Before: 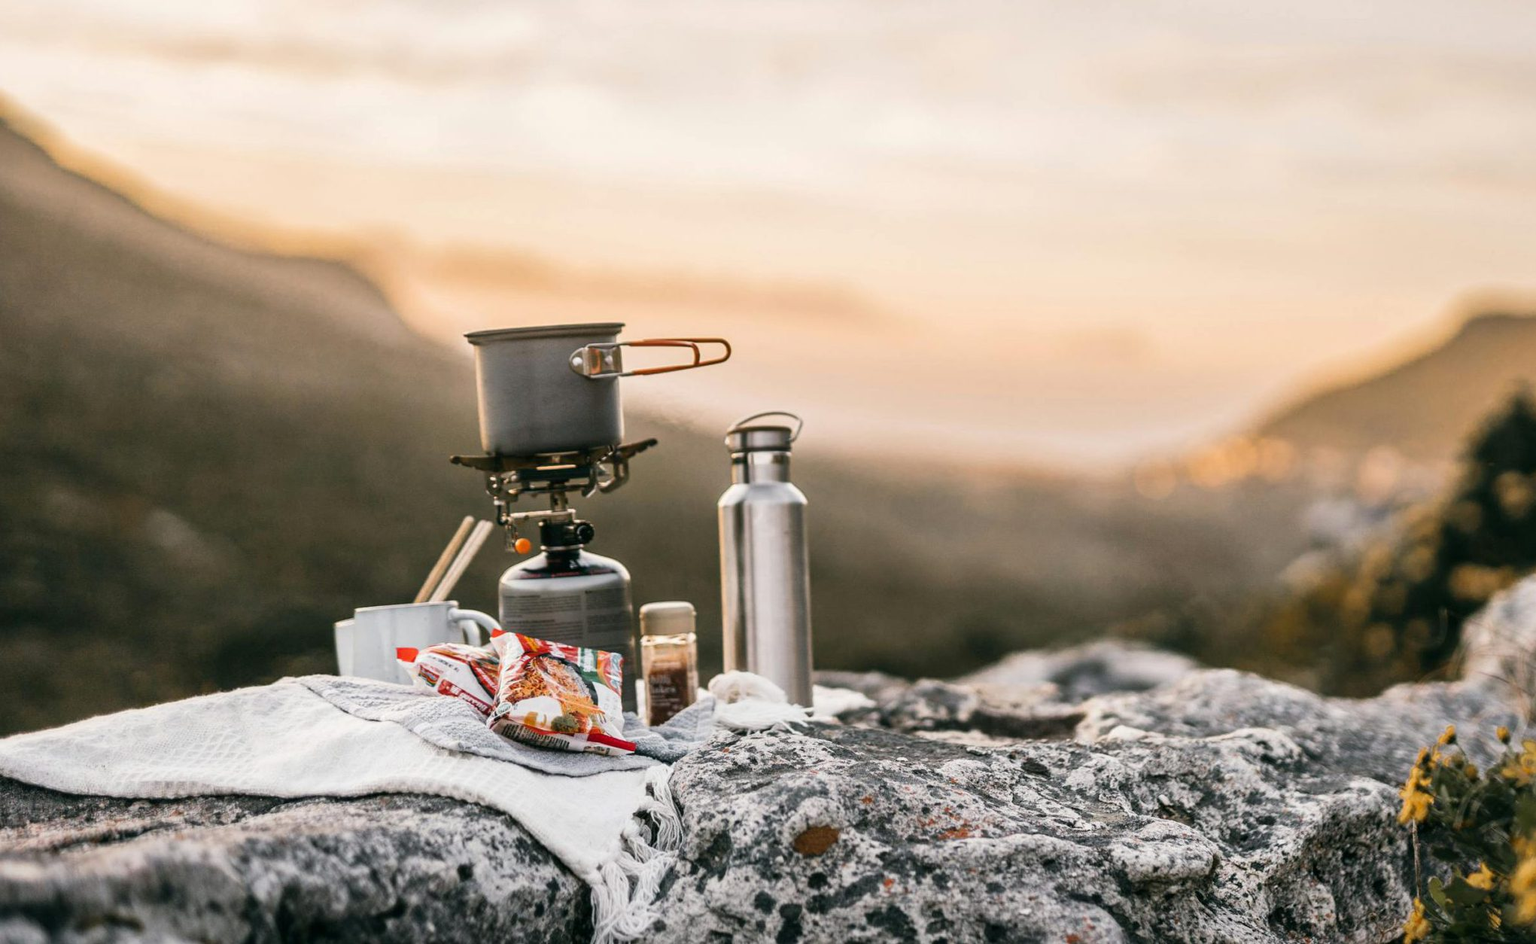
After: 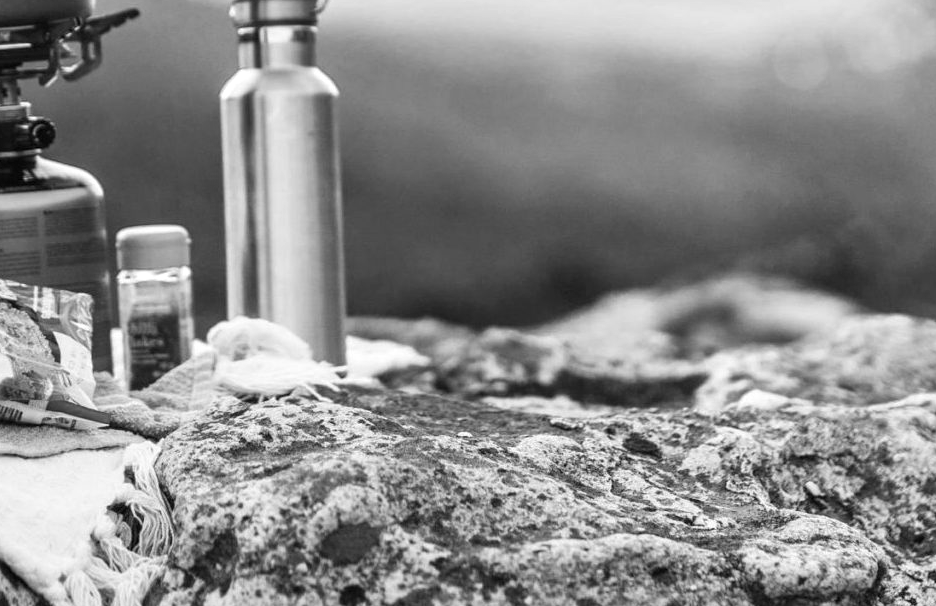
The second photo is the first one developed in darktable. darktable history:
crop: left 35.976%, top 45.819%, right 18.162%, bottom 5.807%
exposure: exposure 0.426 EV, compensate highlight preservation false
monochrome: a -71.75, b 75.82
